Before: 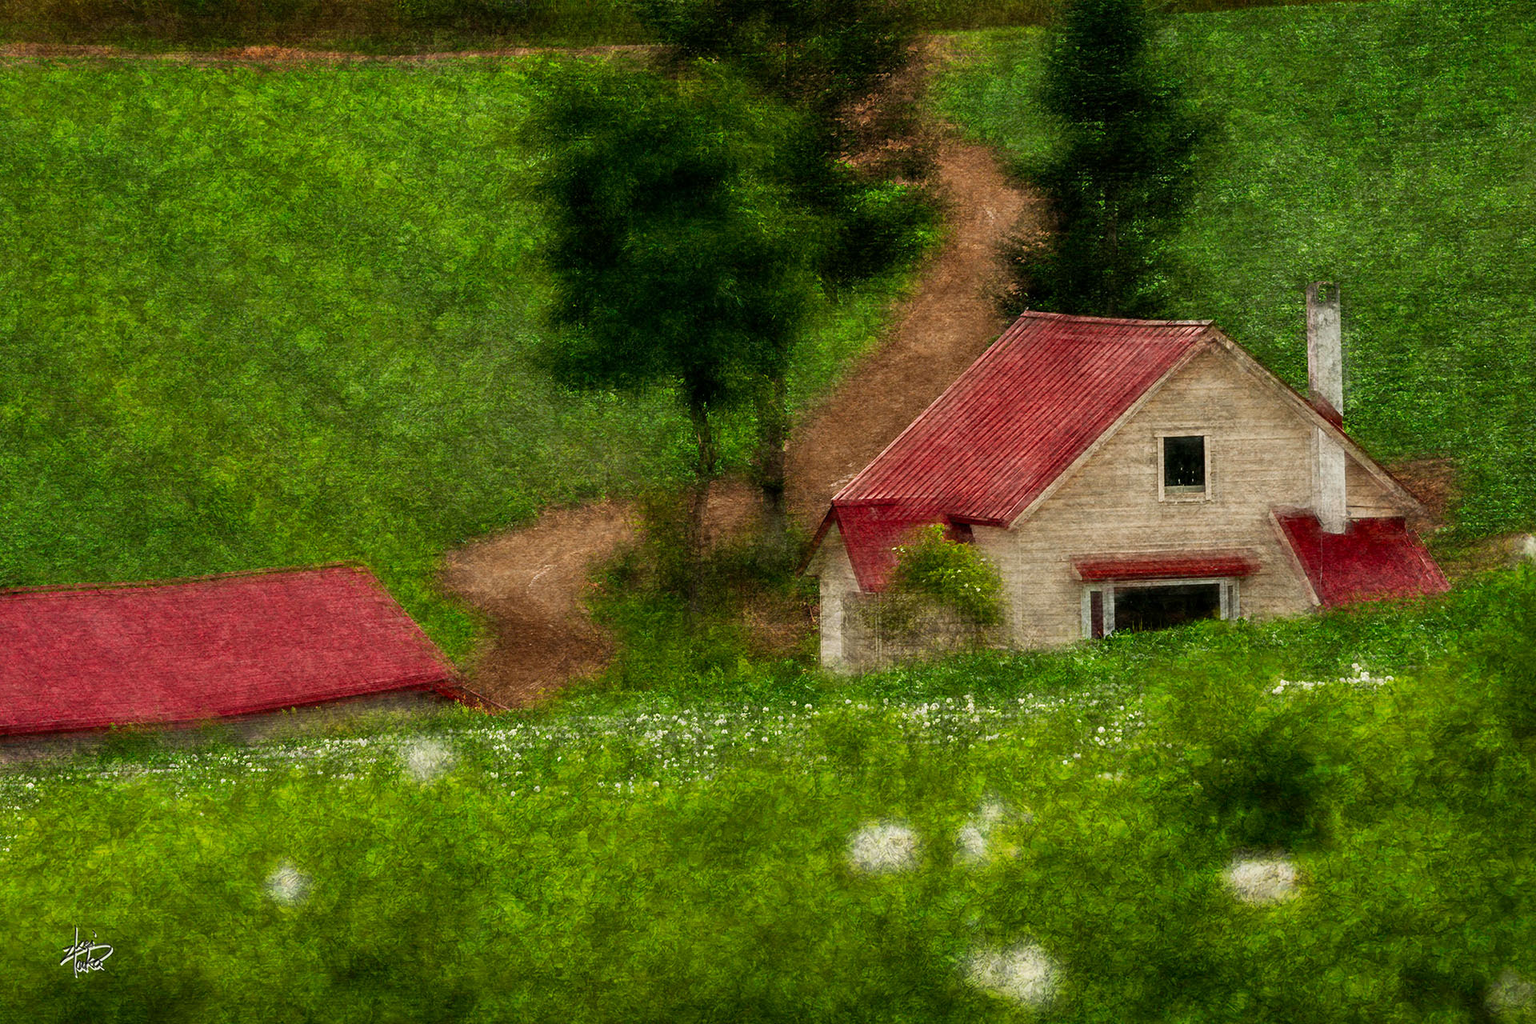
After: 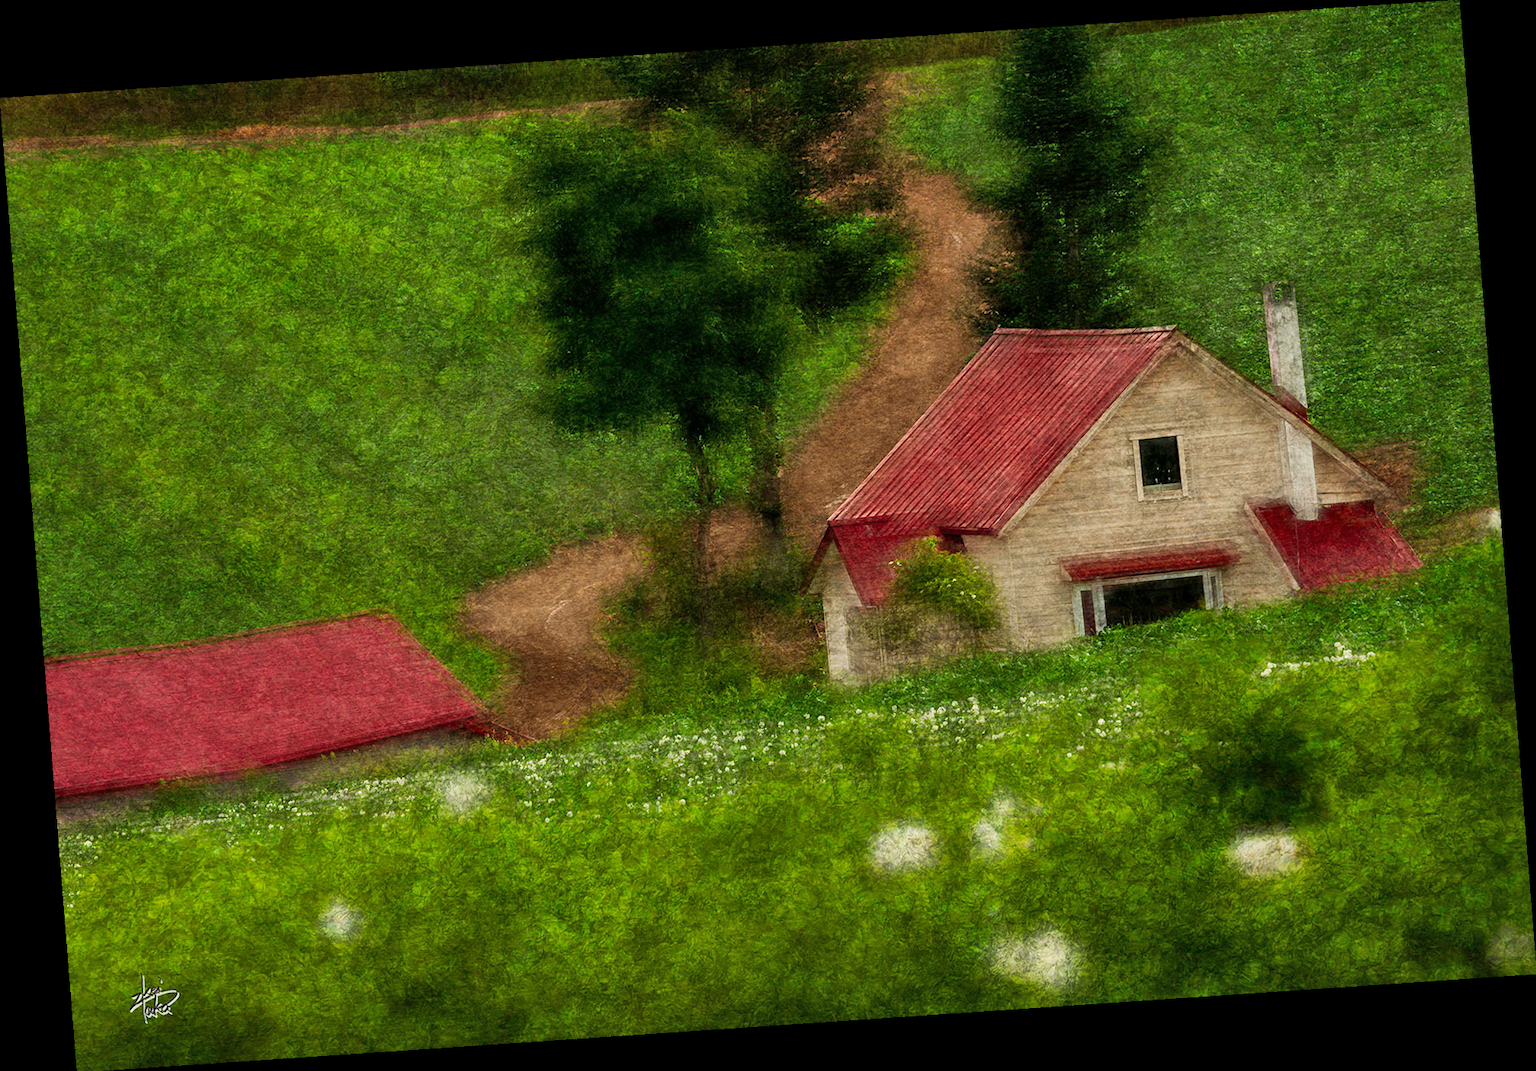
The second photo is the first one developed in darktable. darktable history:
rotate and perspective: rotation -4.2°, shear 0.006, automatic cropping off
shadows and highlights: shadows 25, highlights -25
velvia: strength 15%
